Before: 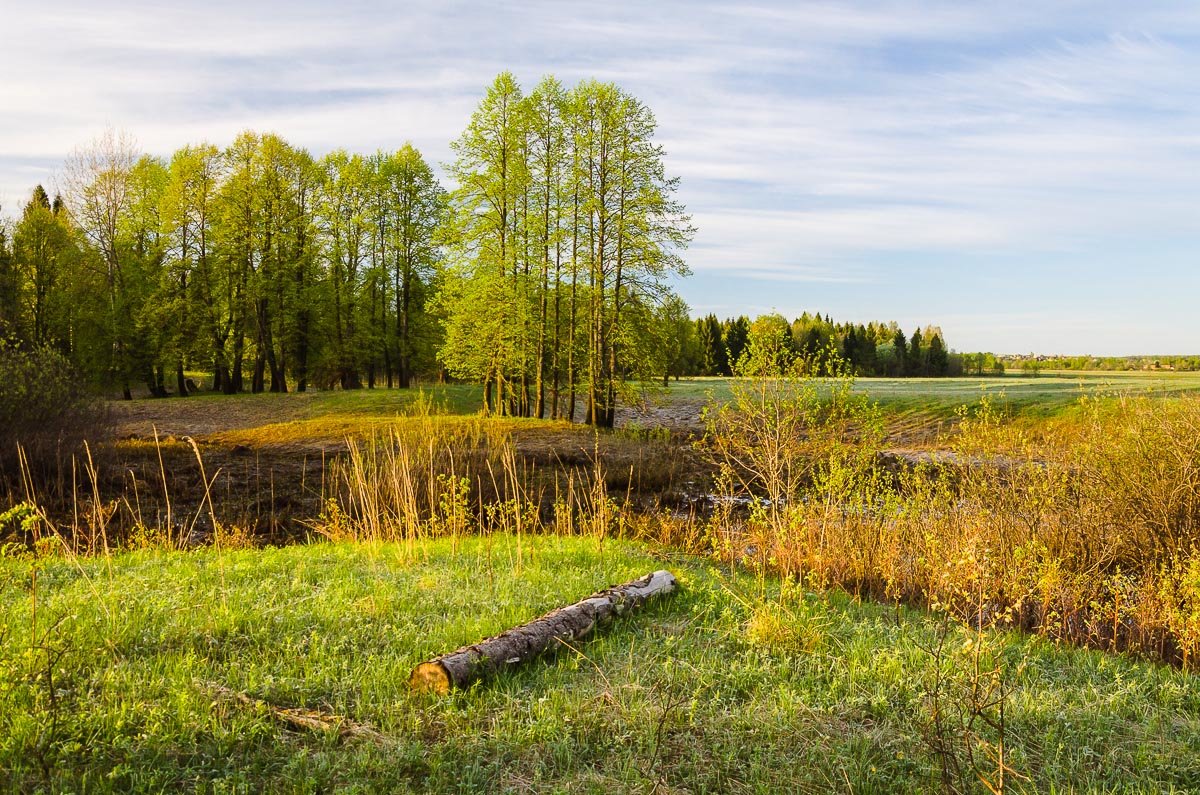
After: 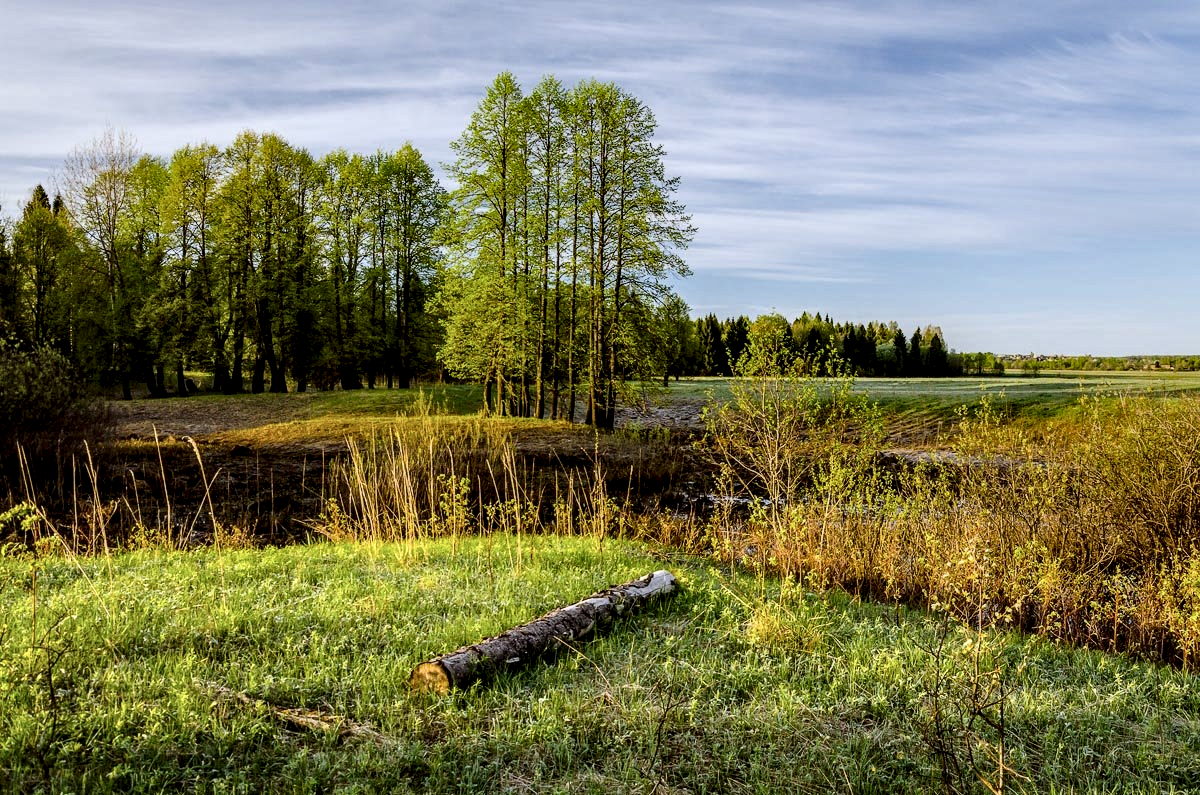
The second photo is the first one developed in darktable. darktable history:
exposure: exposure -0.582 EV, compensate highlight preservation false
local contrast: highlights 80%, shadows 57%, detail 175%, midtone range 0.602
white balance: red 0.954, blue 1.079
